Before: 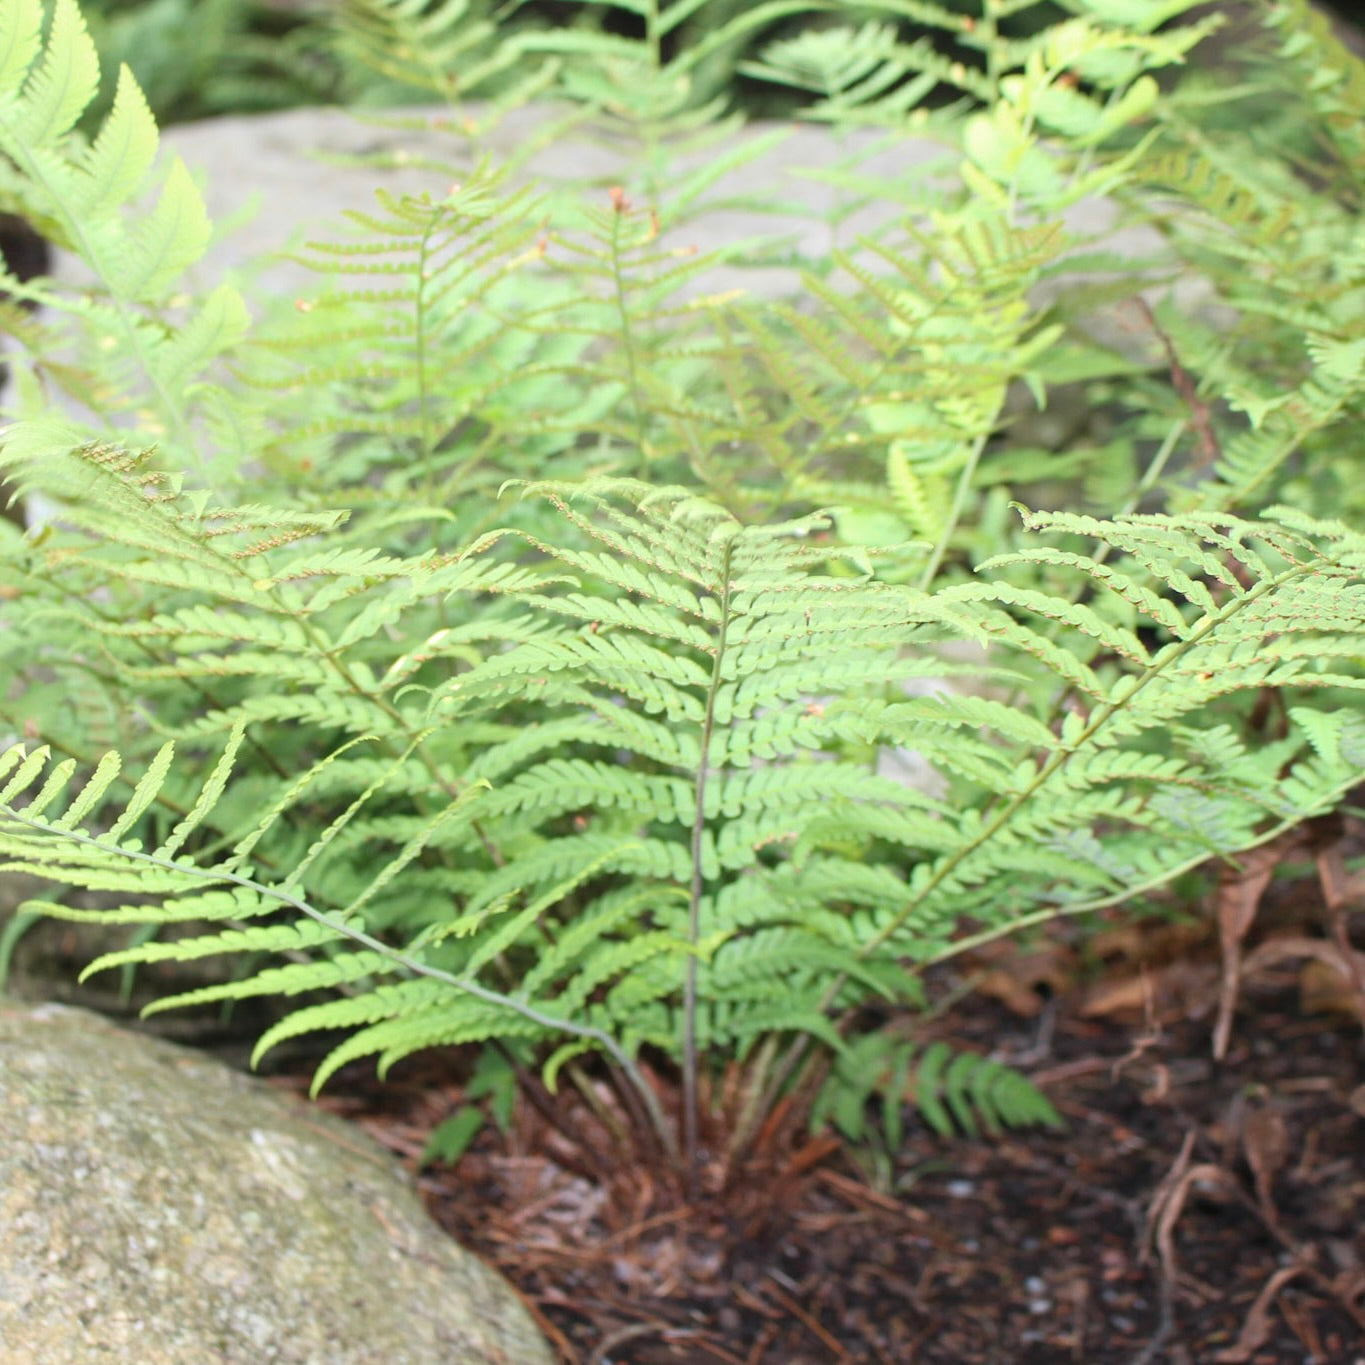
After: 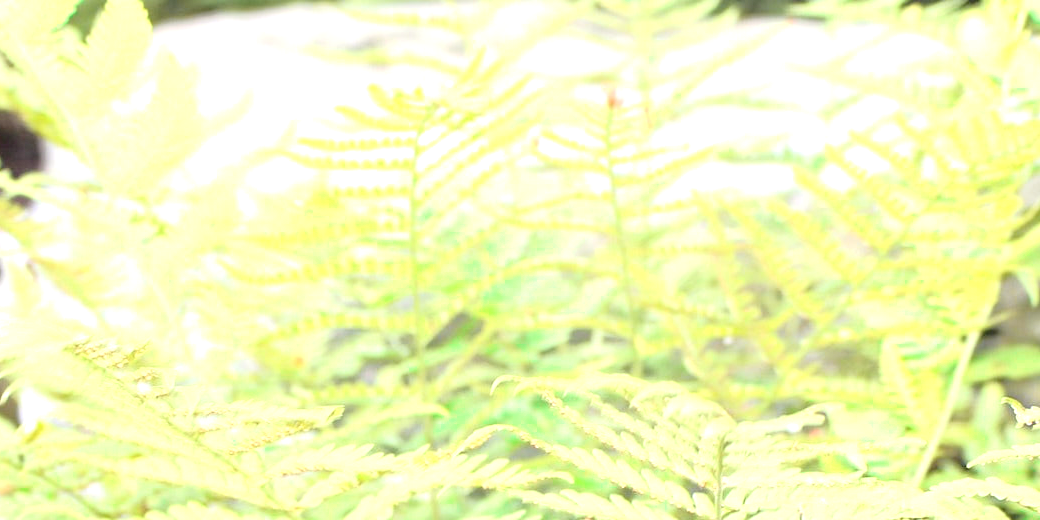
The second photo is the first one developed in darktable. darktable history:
tone curve: curves: ch0 [(0.003, 0.015) (0.104, 0.07) (0.236, 0.218) (0.401, 0.443) (0.495, 0.55) (0.65, 0.68) (0.832, 0.858) (1, 0.977)]; ch1 [(0, 0) (0.161, 0.092) (0.35, 0.33) (0.379, 0.401) (0.45, 0.466) (0.489, 0.499) (0.55, 0.56) (0.621, 0.615) (0.718, 0.734) (1, 1)]; ch2 [(0, 0) (0.369, 0.427) (0.44, 0.434) (0.502, 0.501) (0.557, 0.55) (0.586, 0.59) (1, 1)], color space Lab, independent channels, preserve colors none
exposure: black level correction 0, exposure 0.953 EV, compensate exposure bias true, compensate highlight preservation false
crop: left 0.579%, top 7.627%, right 23.167%, bottom 54.275%
white balance: red 0.988, blue 1.017
